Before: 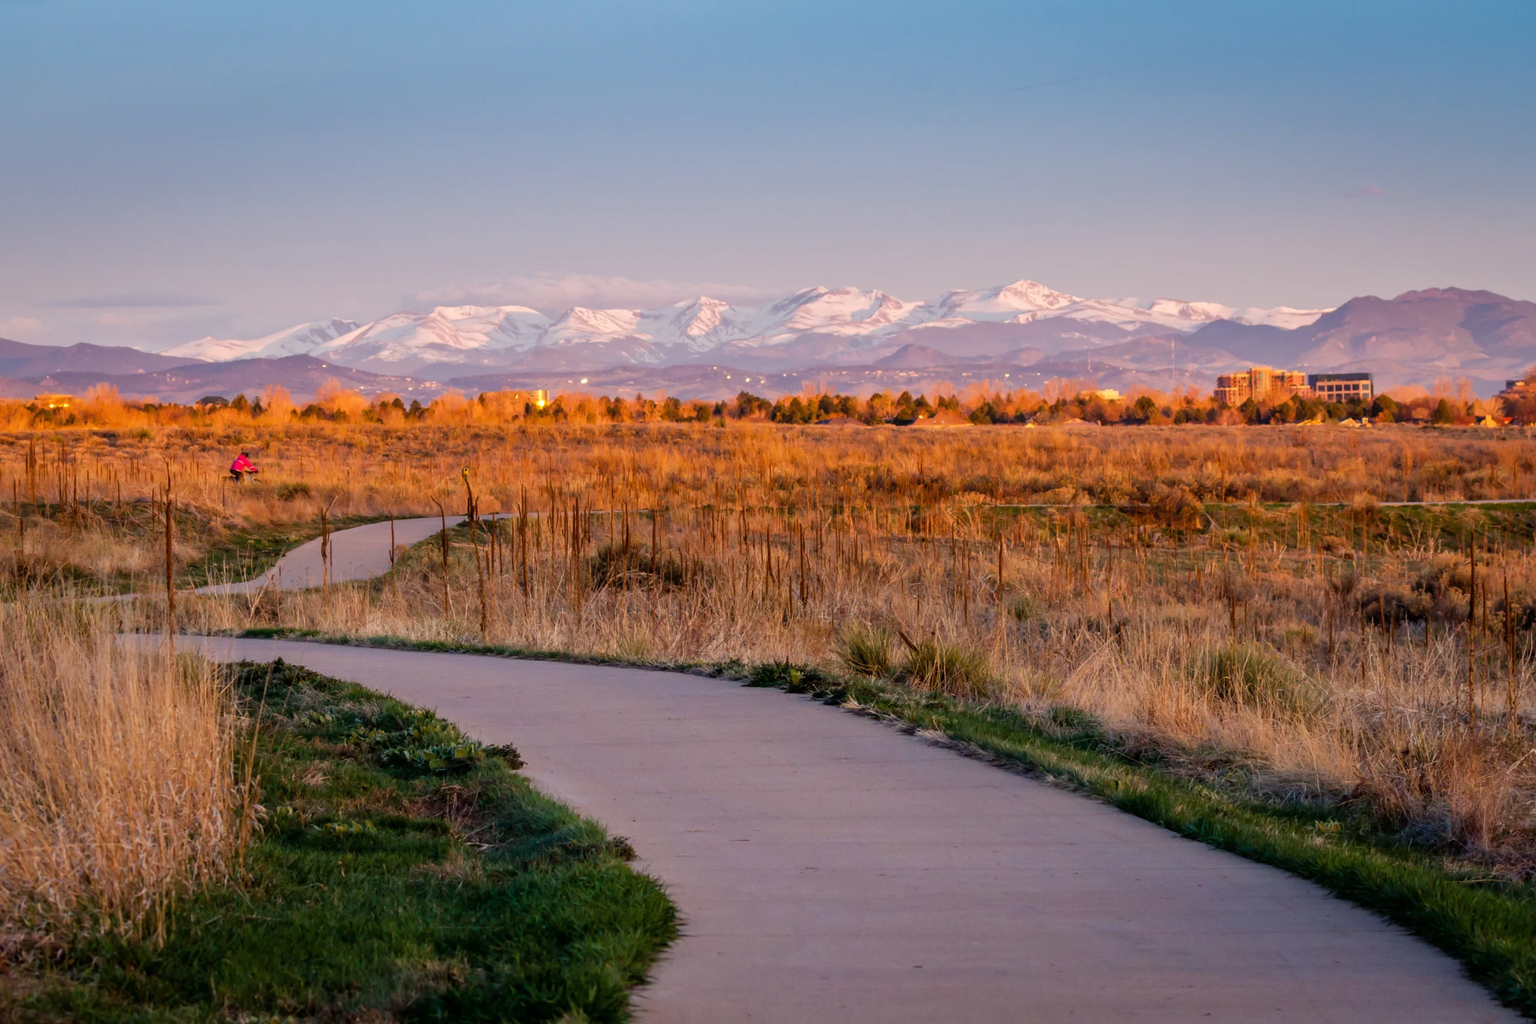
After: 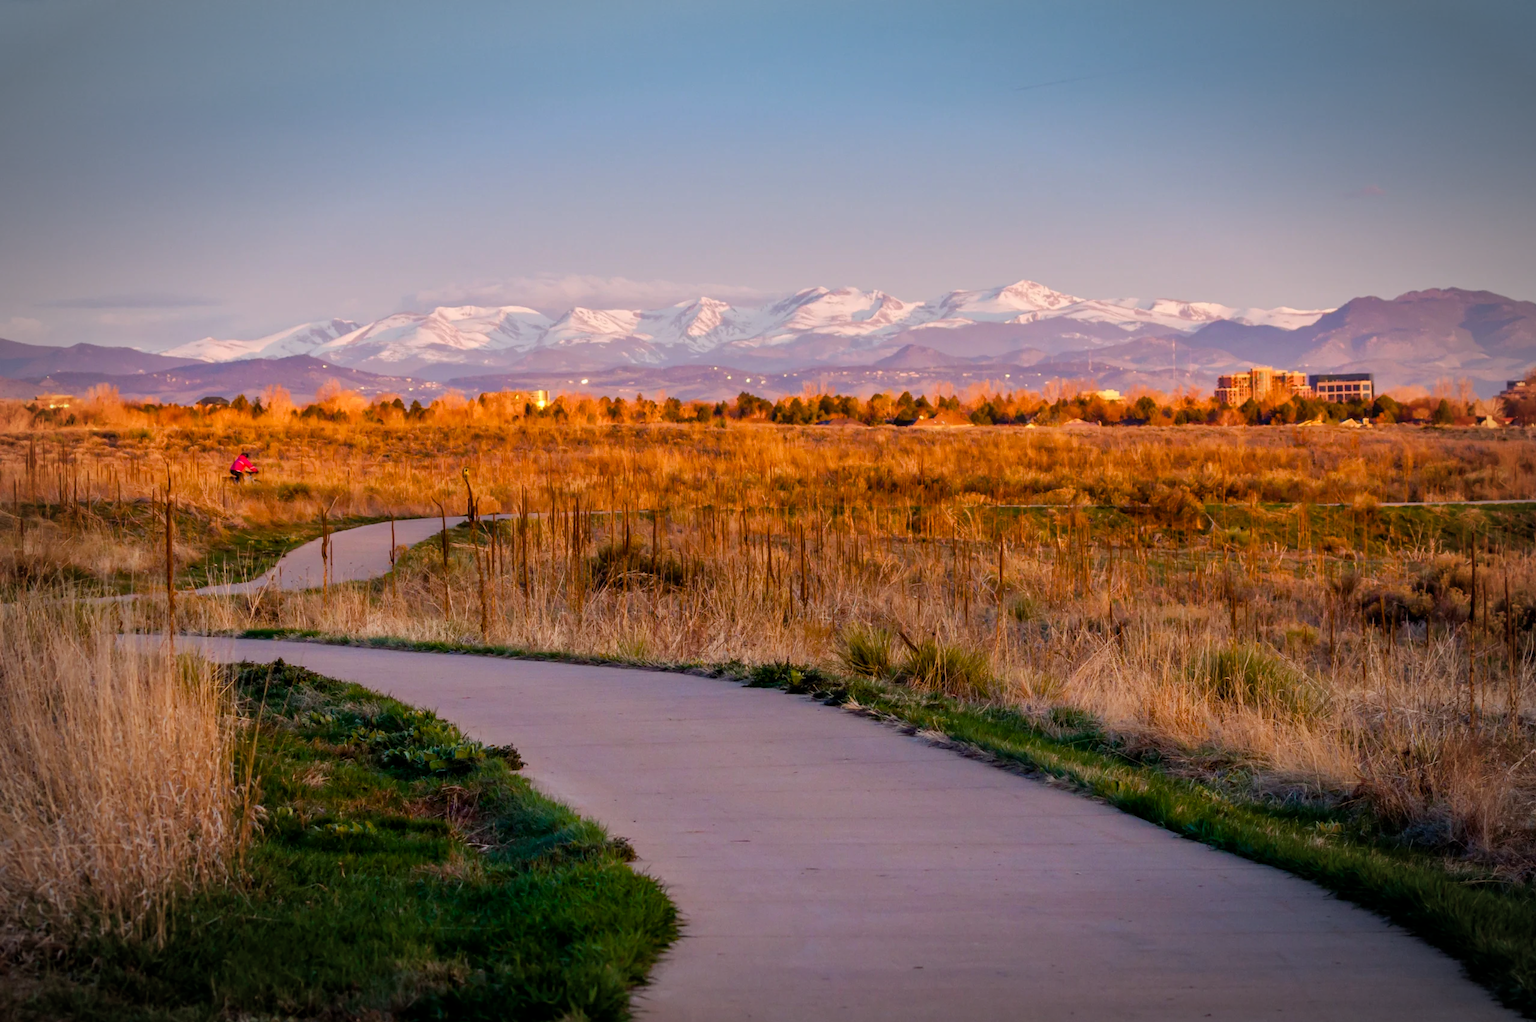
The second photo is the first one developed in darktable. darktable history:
vignetting: automatic ratio true
crop: top 0.05%, bottom 0.098%
exposure: black level correction 0.001, exposure -0.2 EV, compensate highlight preservation false
color balance rgb: linear chroma grading › shadows 32%, linear chroma grading › global chroma -2%, linear chroma grading › mid-tones 4%, perceptual saturation grading › global saturation -2%, perceptual saturation grading › highlights -8%, perceptual saturation grading › mid-tones 8%, perceptual saturation grading › shadows 4%, perceptual brilliance grading › highlights 8%, perceptual brilliance grading › mid-tones 4%, perceptual brilliance grading › shadows 2%, global vibrance 16%, saturation formula JzAzBz (2021)
